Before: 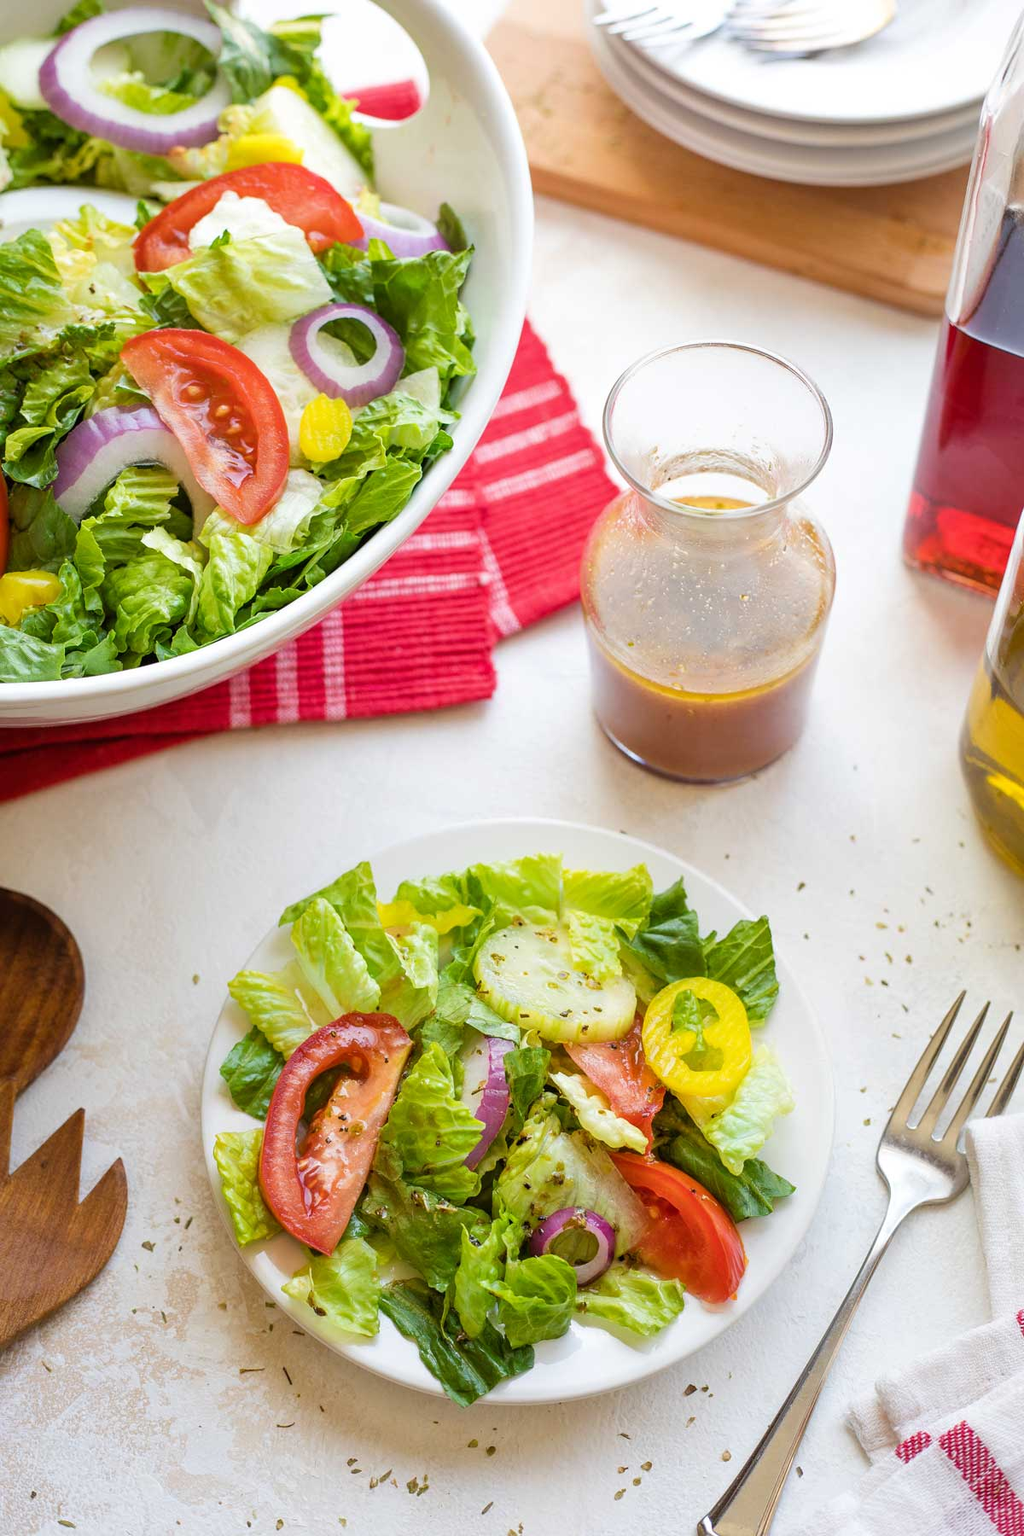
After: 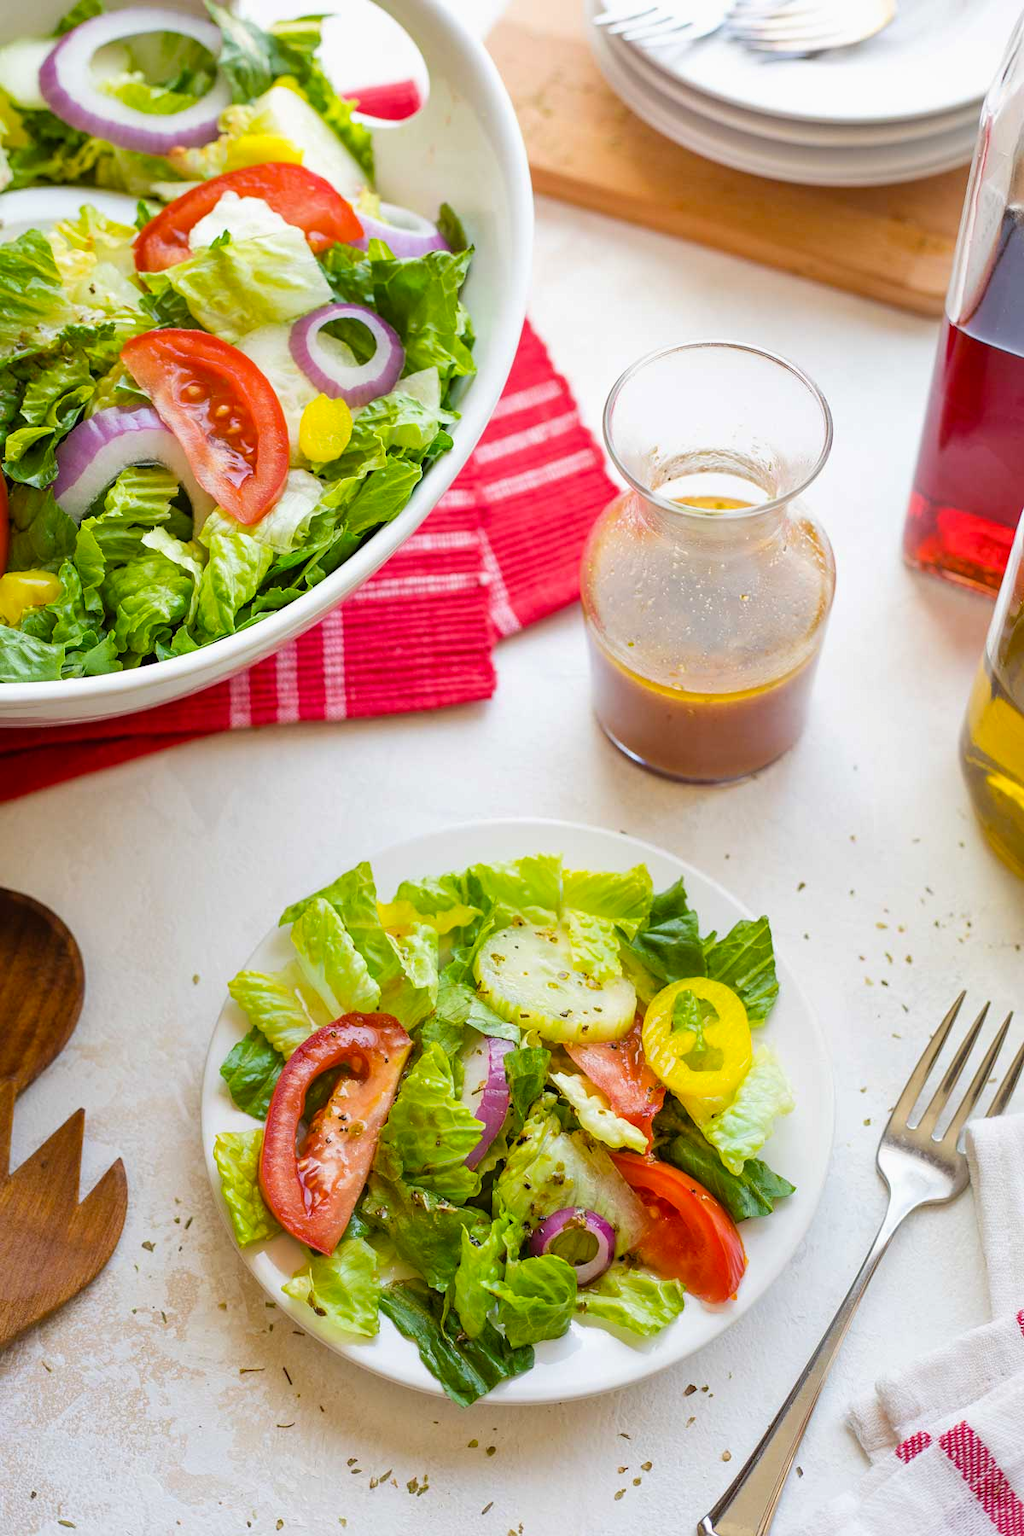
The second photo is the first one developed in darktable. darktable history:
color balance: output saturation 110%
exposure: exposure -0.048 EV, compensate highlight preservation false
